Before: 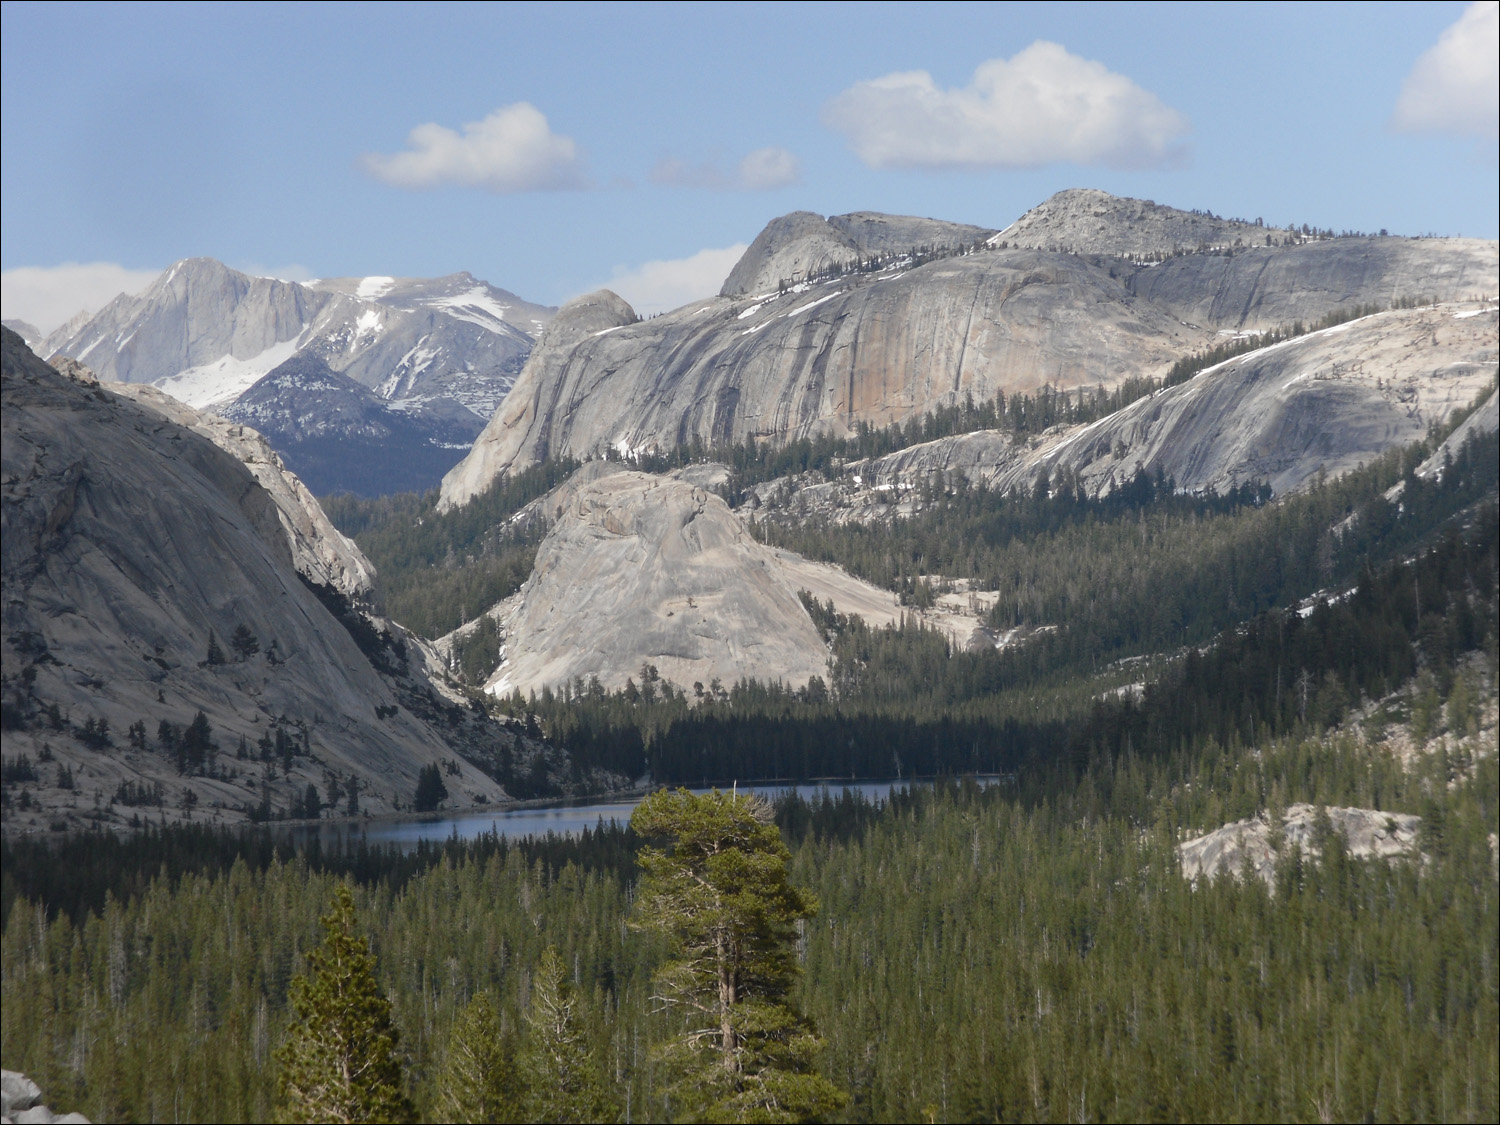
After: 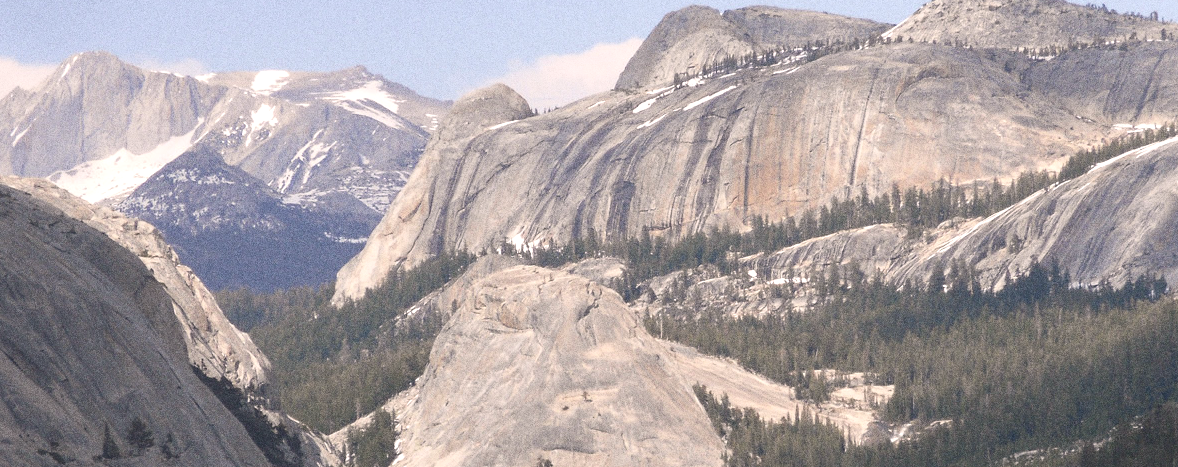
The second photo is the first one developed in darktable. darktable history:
grain: coarseness 0.09 ISO, strength 40%
color correction: highlights a* 5.81, highlights b* 4.84
exposure: black level correction 0, exposure 0.7 EV, compensate exposure bias true, compensate highlight preservation false
crop: left 7.036%, top 18.398%, right 14.379%, bottom 40.043%
contrast brightness saturation: contrast -0.1, saturation -0.1
